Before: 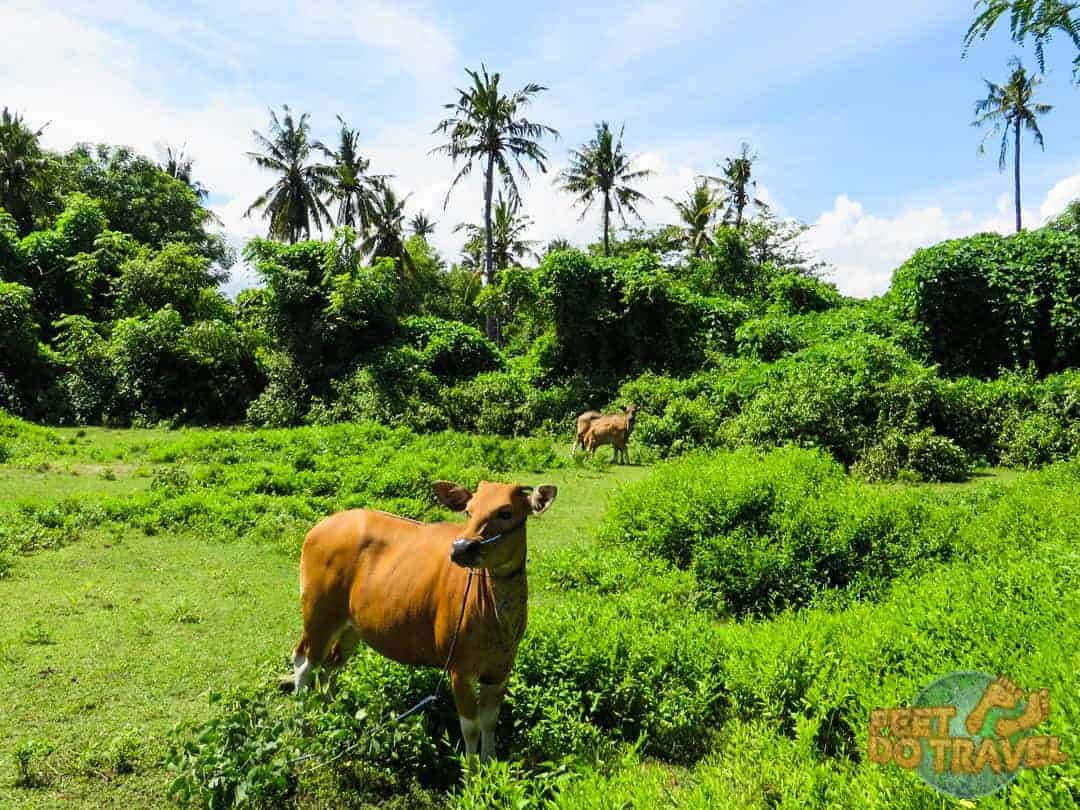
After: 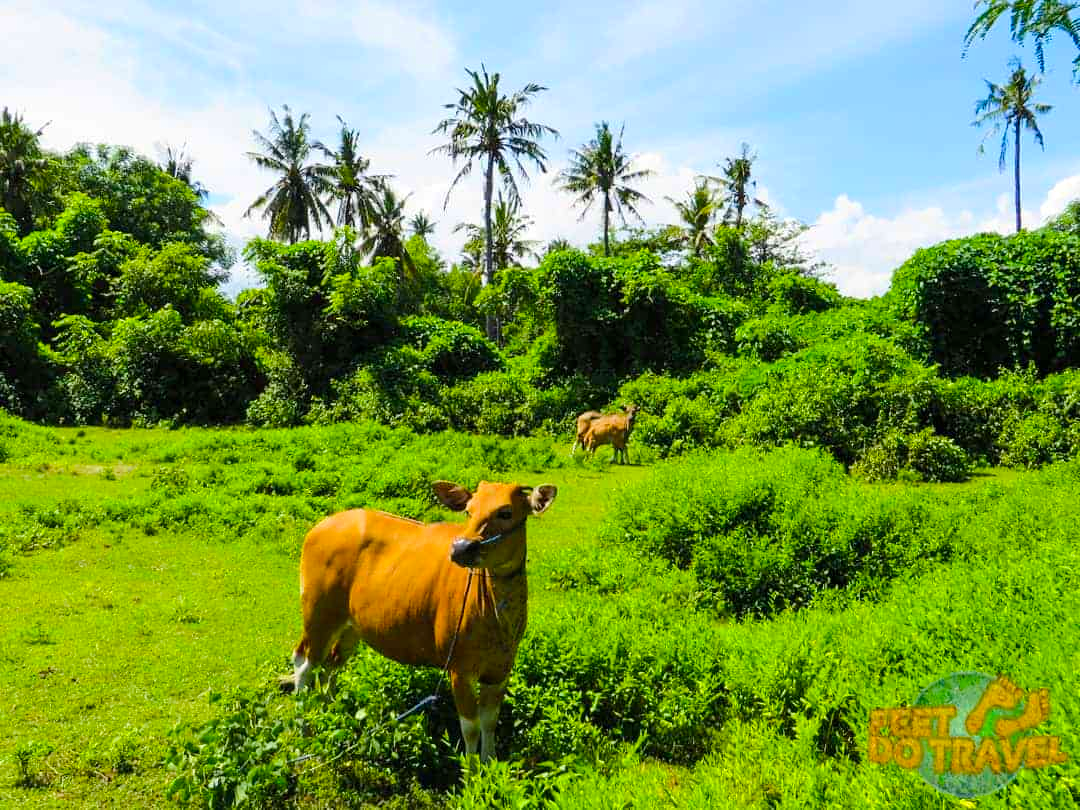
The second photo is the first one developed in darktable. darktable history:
color balance rgb: perceptual saturation grading › global saturation 25%, perceptual brilliance grading › mid-tones 10%, perceptual brilliance grading › shadows 15%, global vibrance 20%
exposure: exposure 0.014 EV, compensate highlight preservation false
